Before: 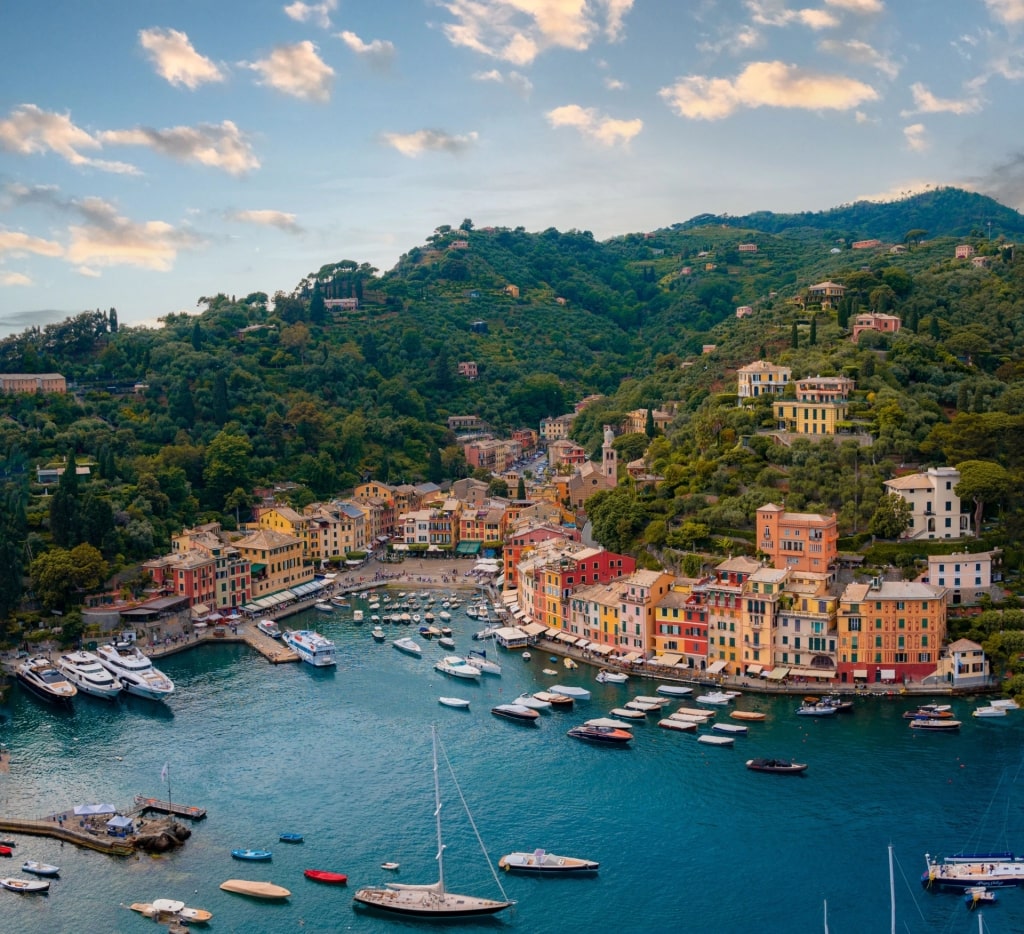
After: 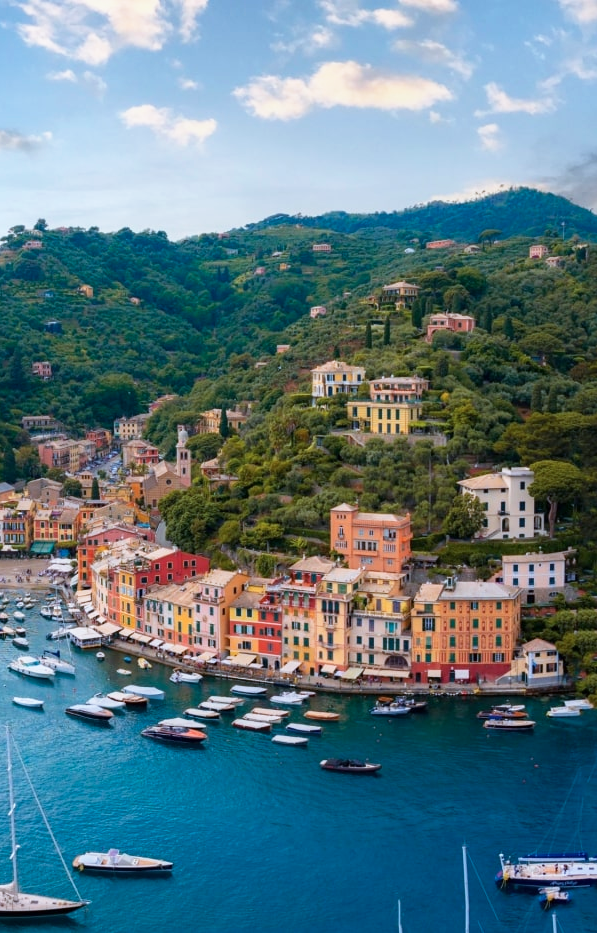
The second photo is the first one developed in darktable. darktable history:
crop: left 41.641%
color calibration: gray › normalize channels true, x 0.369, y 0.382, temperature 4317.76 K, gamut compression 0.029
base curve: curves: ch0 [(0, 0) (0.666, 0.806) (1, 1)], preserve colors none
